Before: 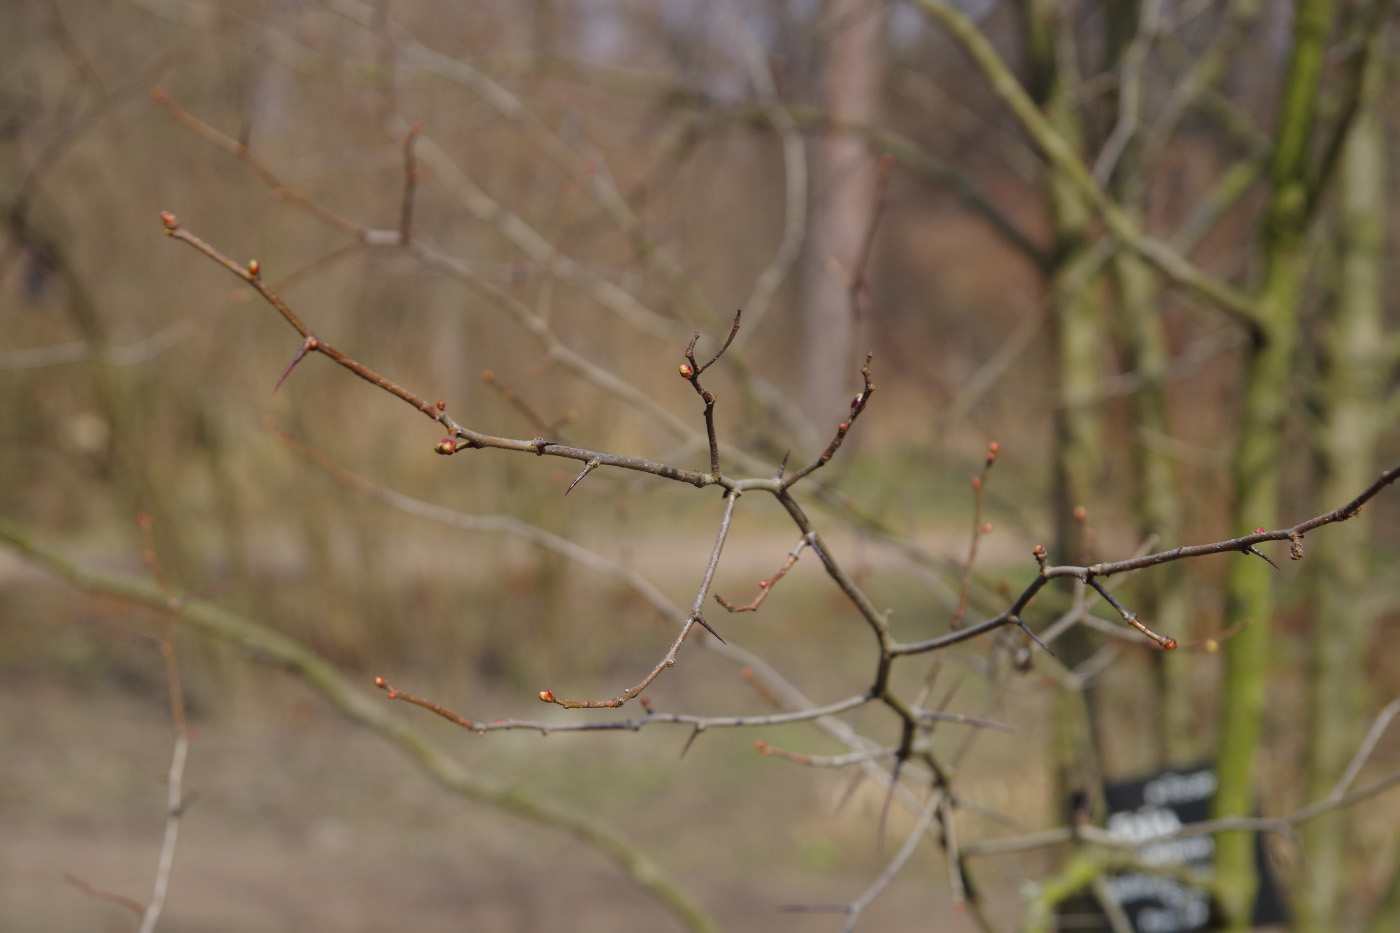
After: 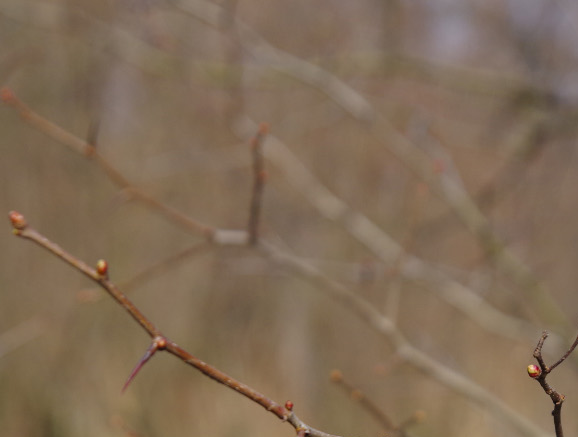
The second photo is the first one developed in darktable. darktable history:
crop and rotate: left 10.921%, top 0.063%, right 47.774%, bottom 53%
